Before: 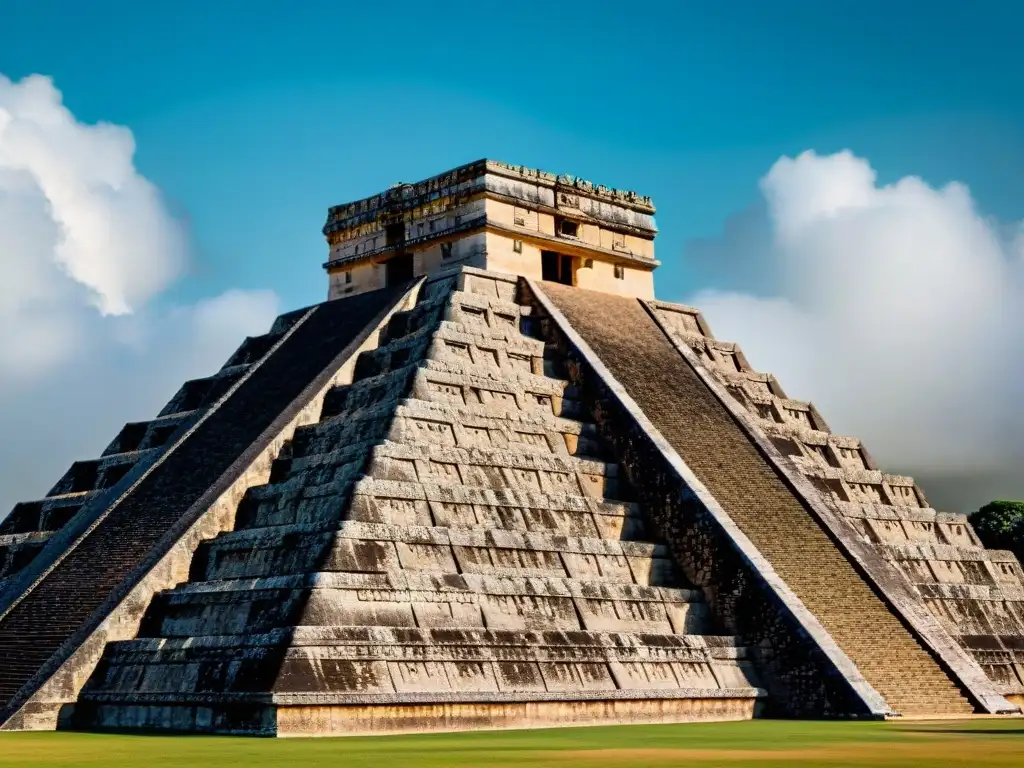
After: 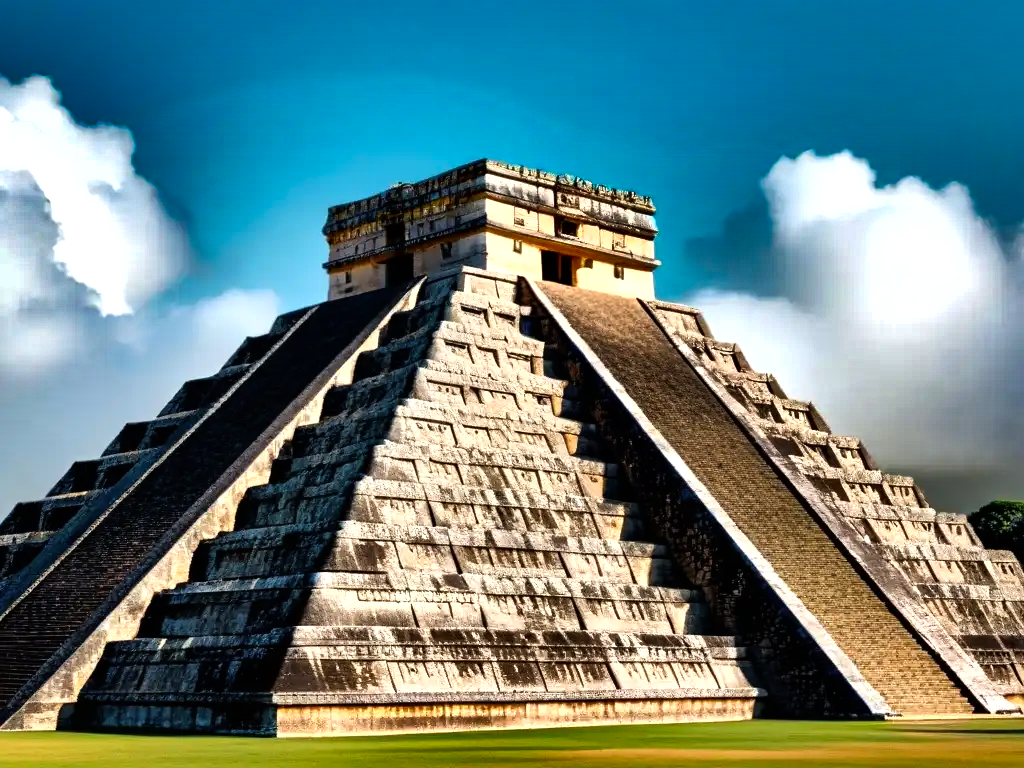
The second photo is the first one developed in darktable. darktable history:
shadows and highlights: radius 123.1, shadows 99.2, white point adjustment -2.94, highlights -98.54, soften with gaussian
tone equalizer: -8 EV -0.776 EV, -7 EV -0.665 EV, -6 EV -0.62 EV, -5 EV -0.387 EV, -3 EV 0.387 EV, -2 EV 0.6 EV, -1 EV 0.691 EV, +0 EV 0.726 EV
